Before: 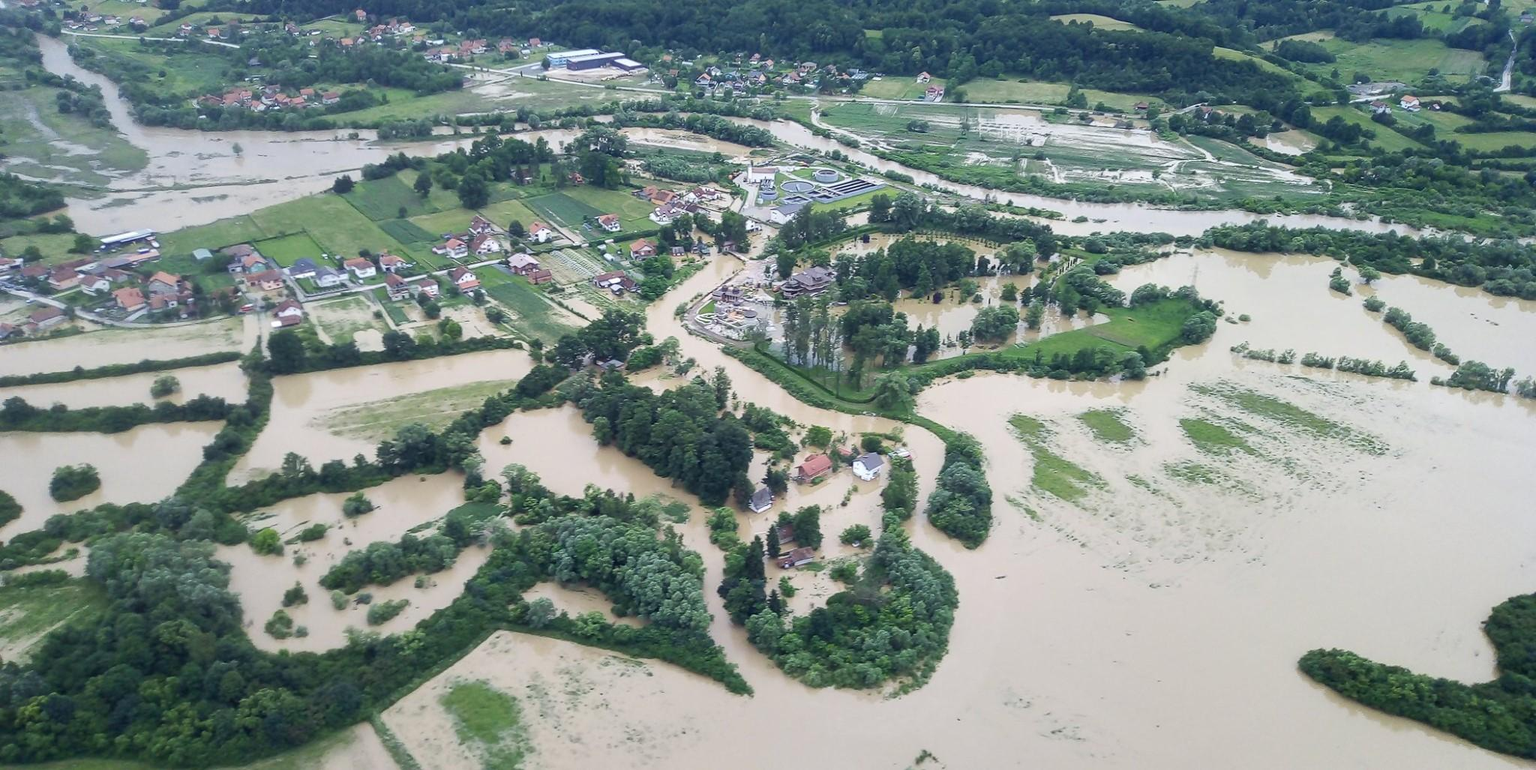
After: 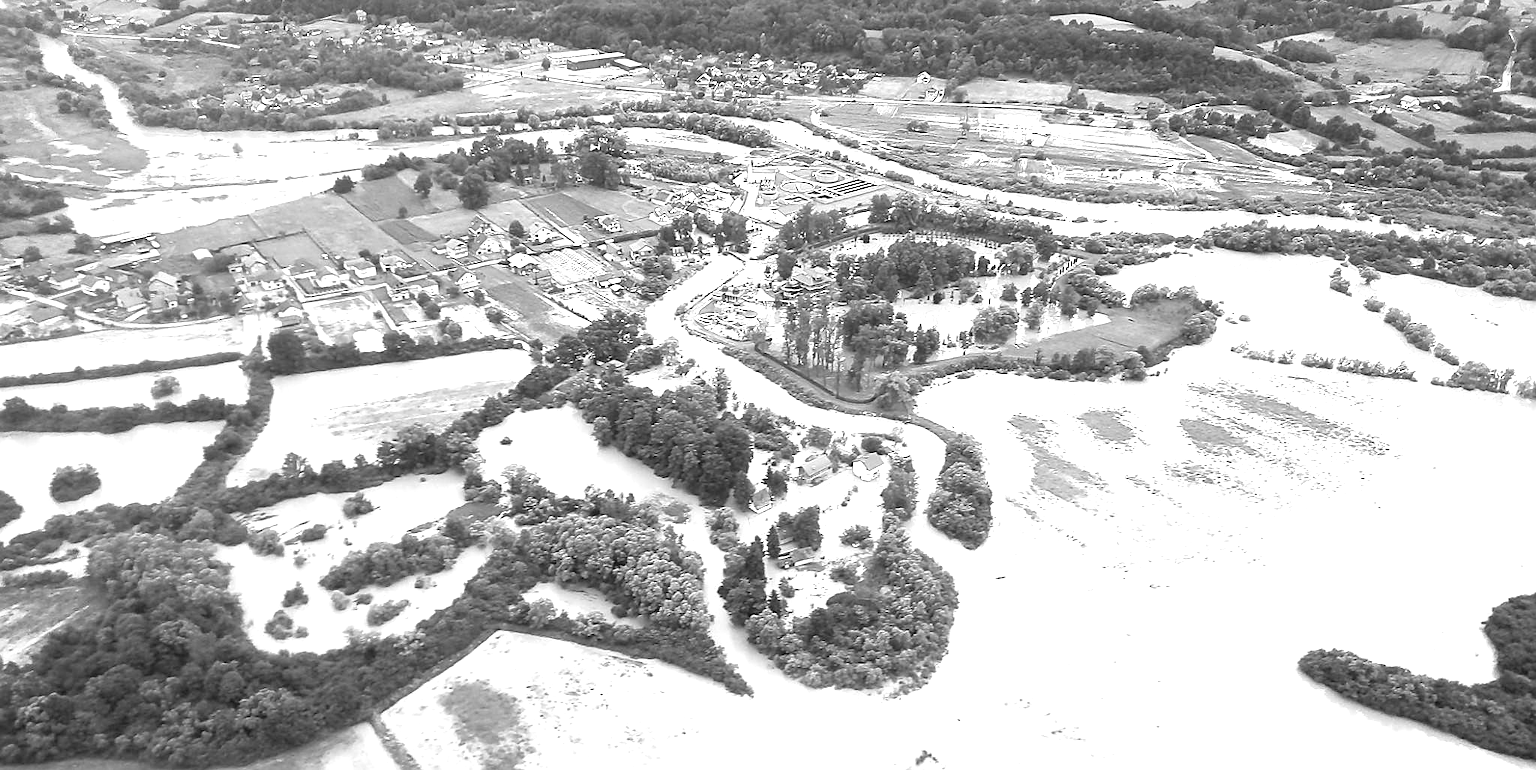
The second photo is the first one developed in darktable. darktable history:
monochrome: on, module defaults
exposure: black level correction 0.001, exposure 1.129 EV, compensate exposure bias true, compensate highlight preservation false
sharpen: on, module defaults
